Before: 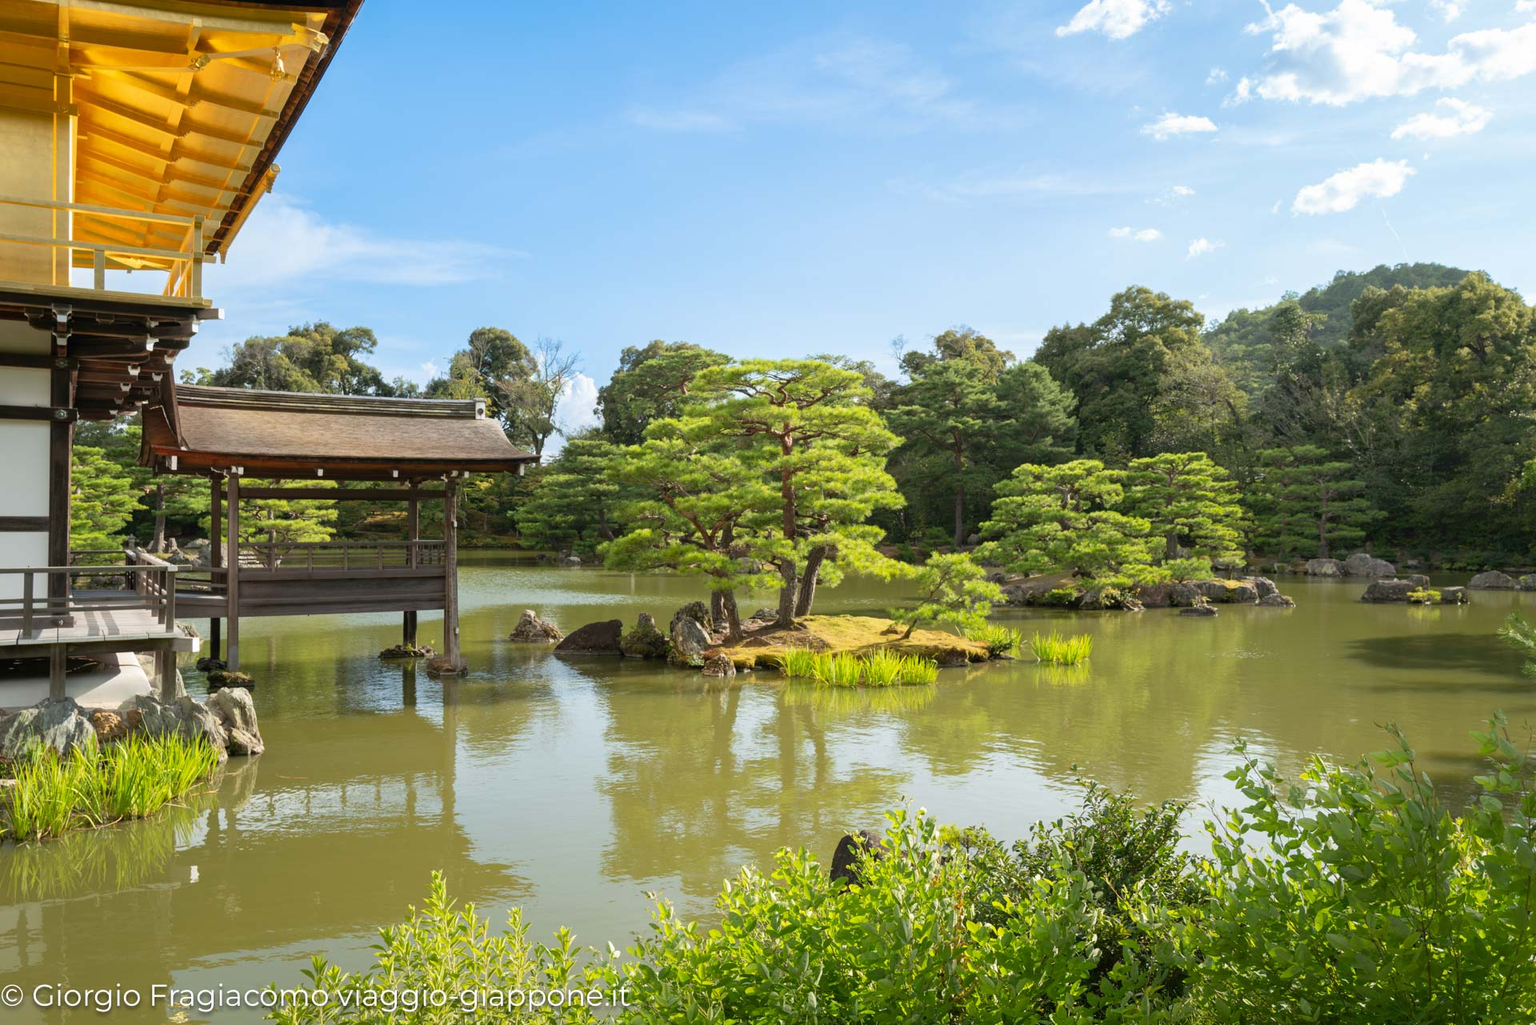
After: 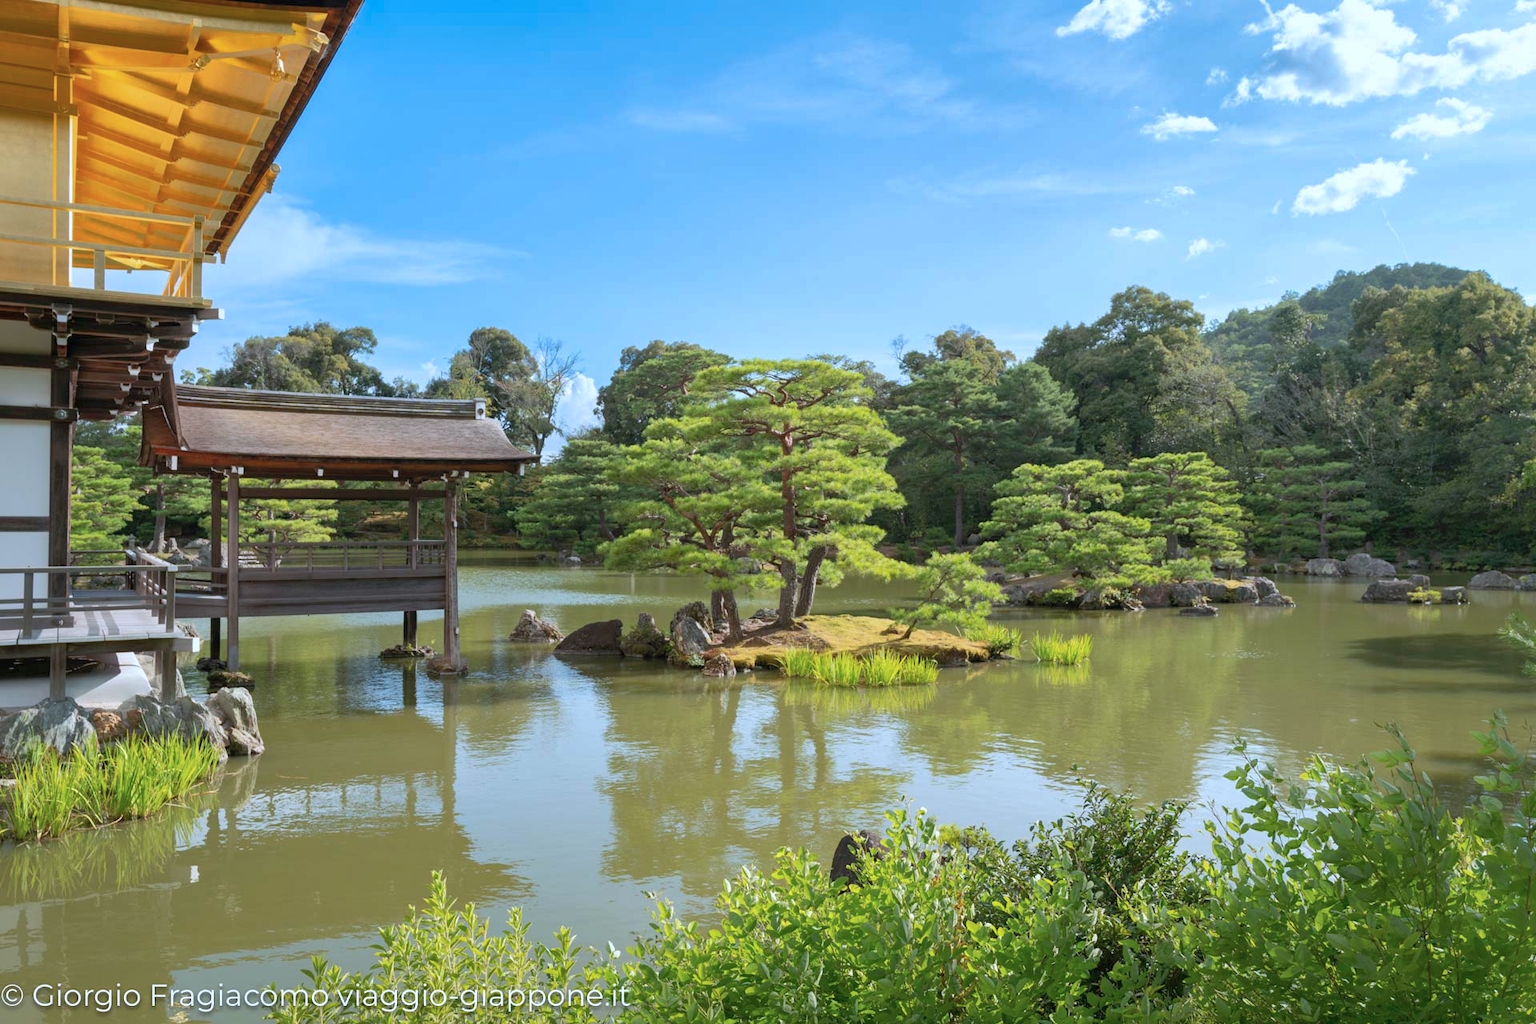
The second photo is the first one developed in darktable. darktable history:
shadows and highlights: on, module defaults
exposure: black level correction 0.001, compensate highlight preservation false
color correction: highlights a* -2.17, highlights b* -18.55
